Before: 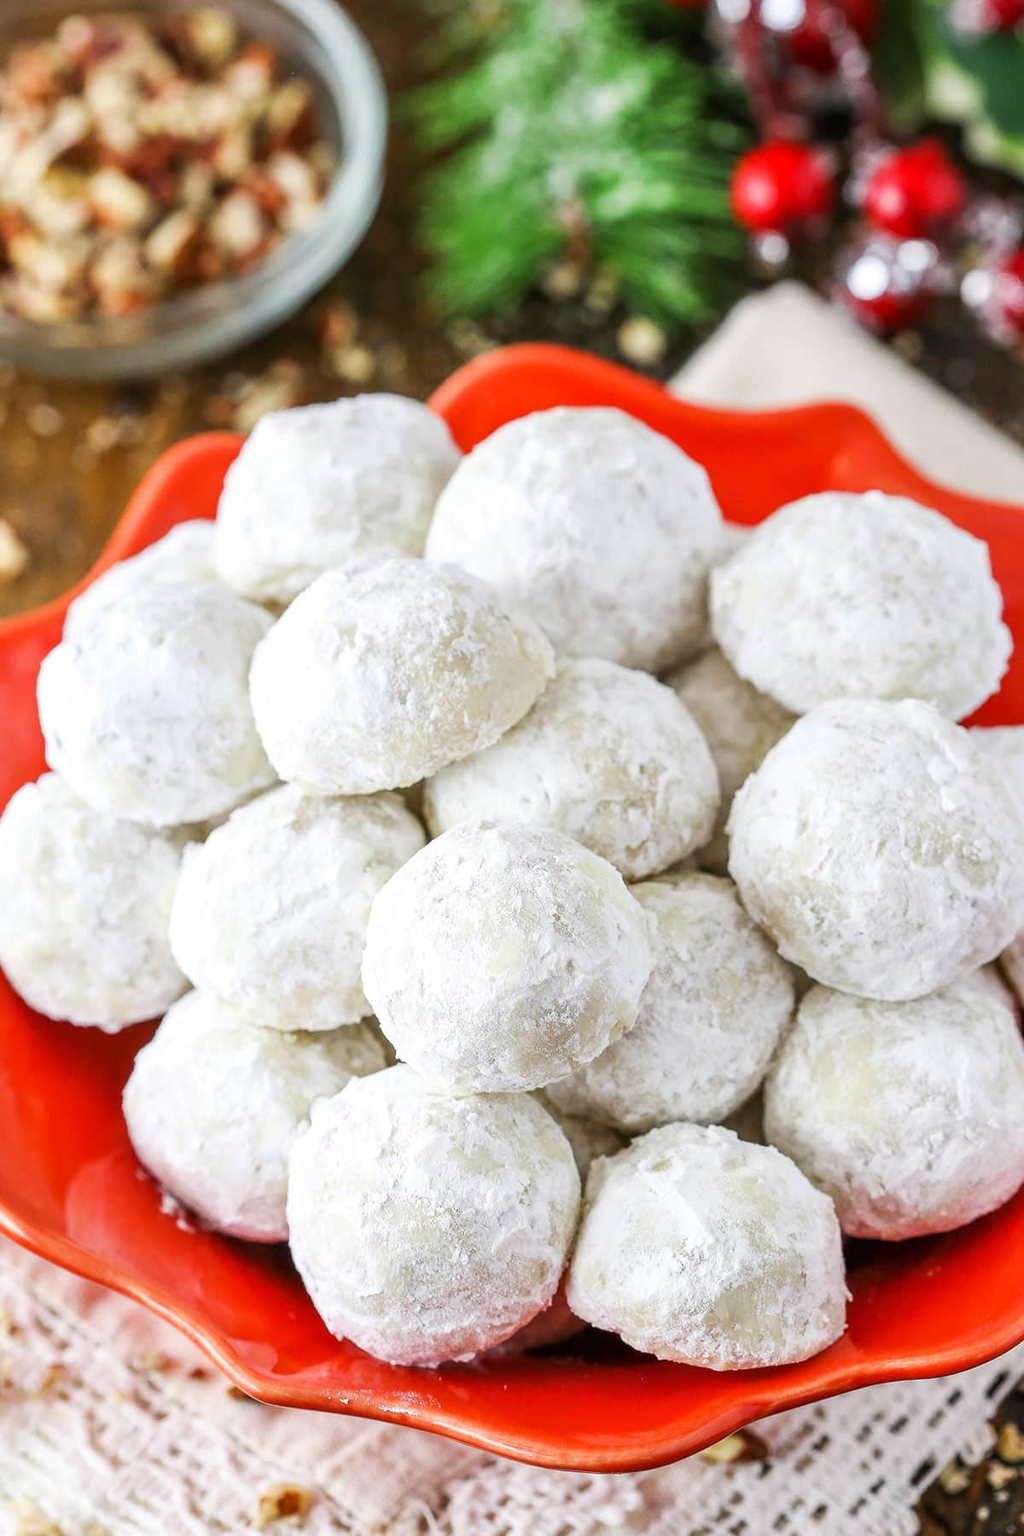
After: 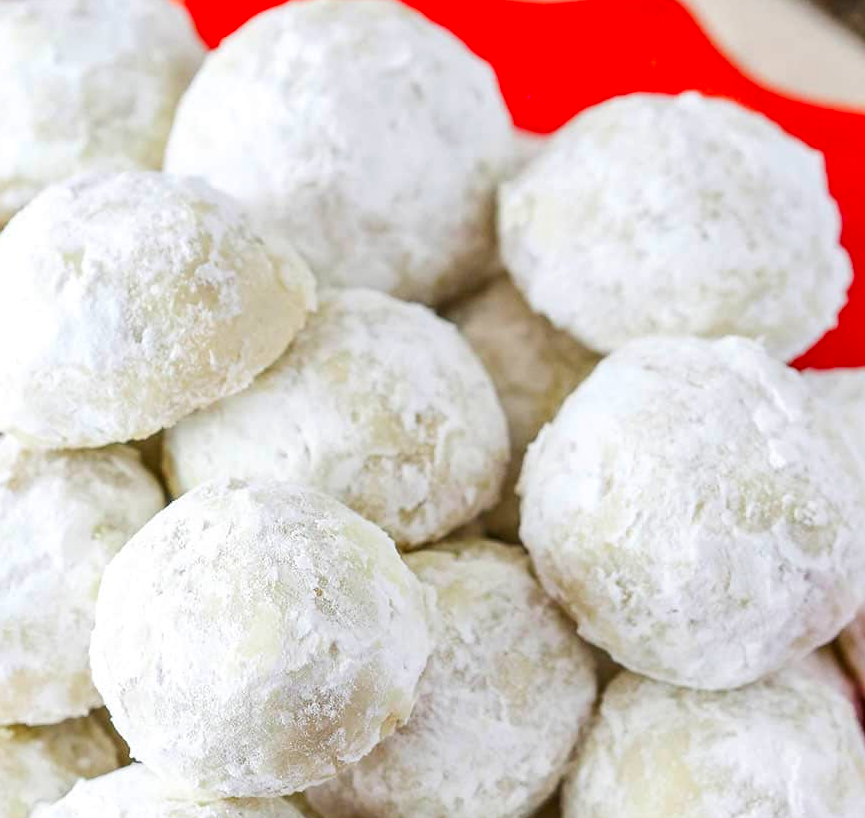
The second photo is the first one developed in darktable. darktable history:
crop and rotate: left 27.858%, top 26.855%, bottom 27.679%
contrast brightness saturation: brightness -0.017, saturation 0.362
